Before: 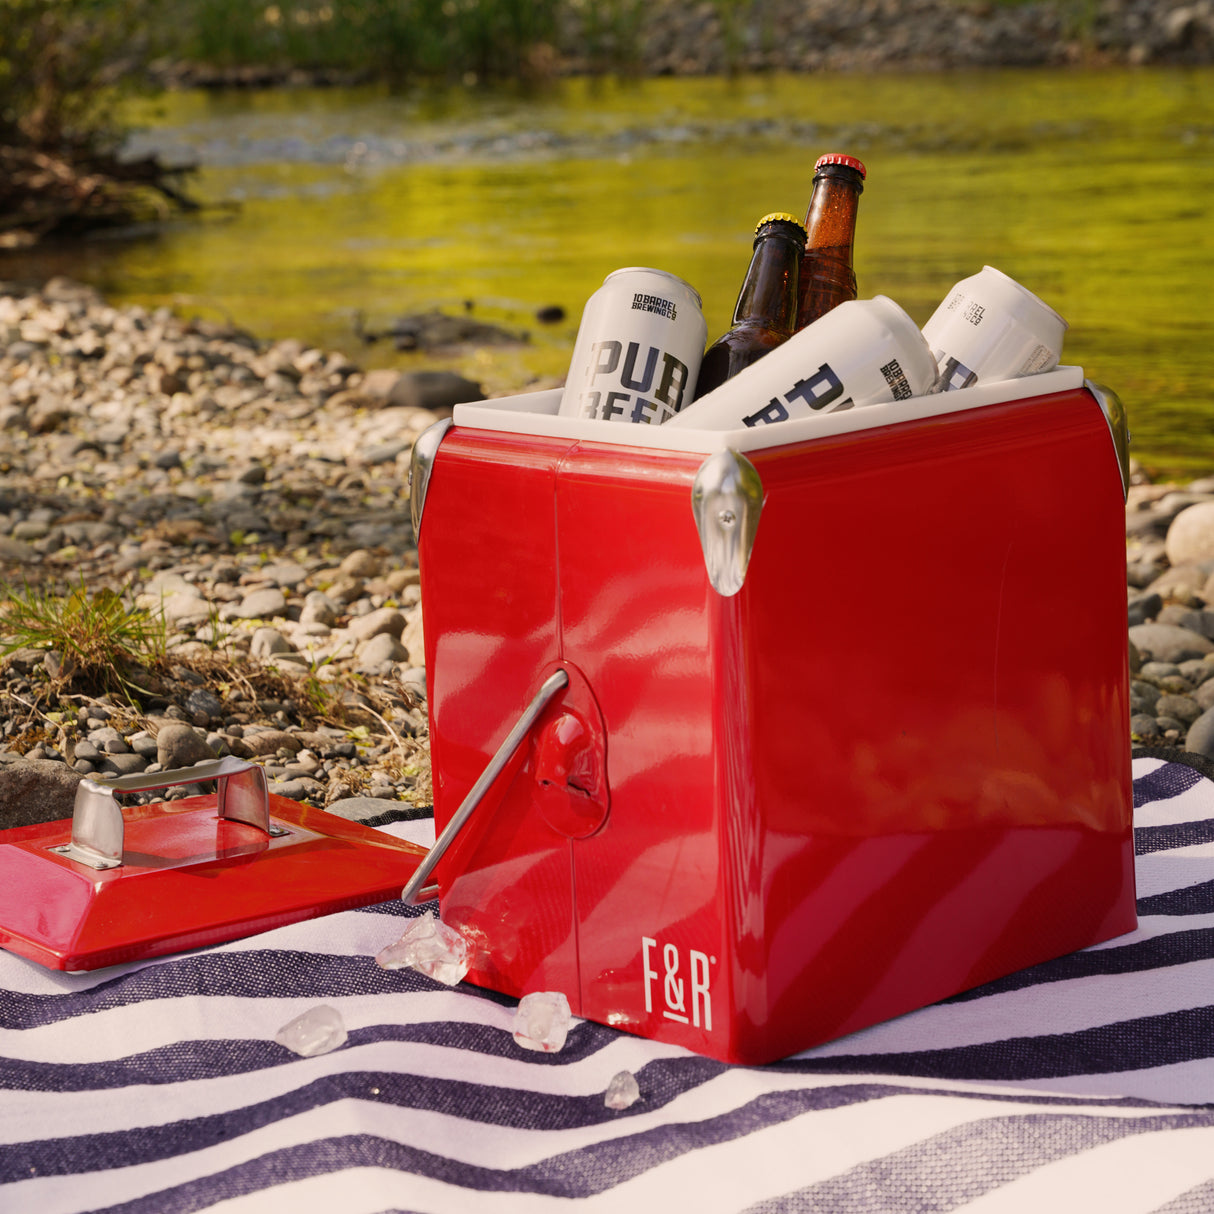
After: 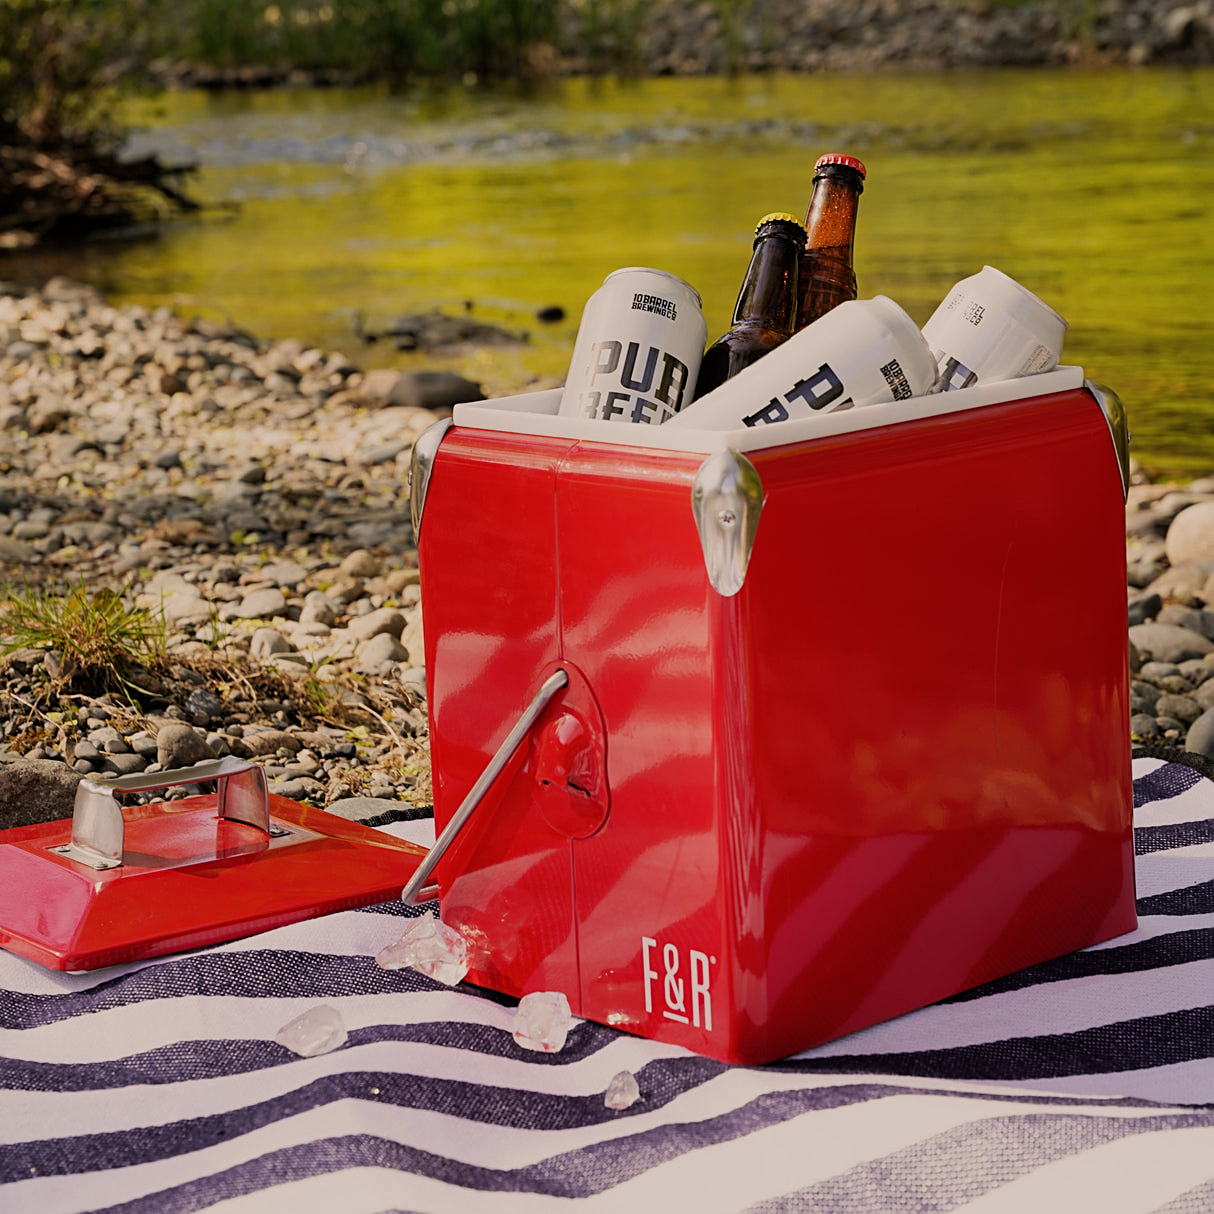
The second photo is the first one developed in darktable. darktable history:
filmic rgb: black relative exposure -7.65 EV, white relative exposure 4.56 EV, threshold 3.01 EV, hardness 3.61, color science v6 (2022), enable highlight reconstruction true
sharpen: on, module defaults
